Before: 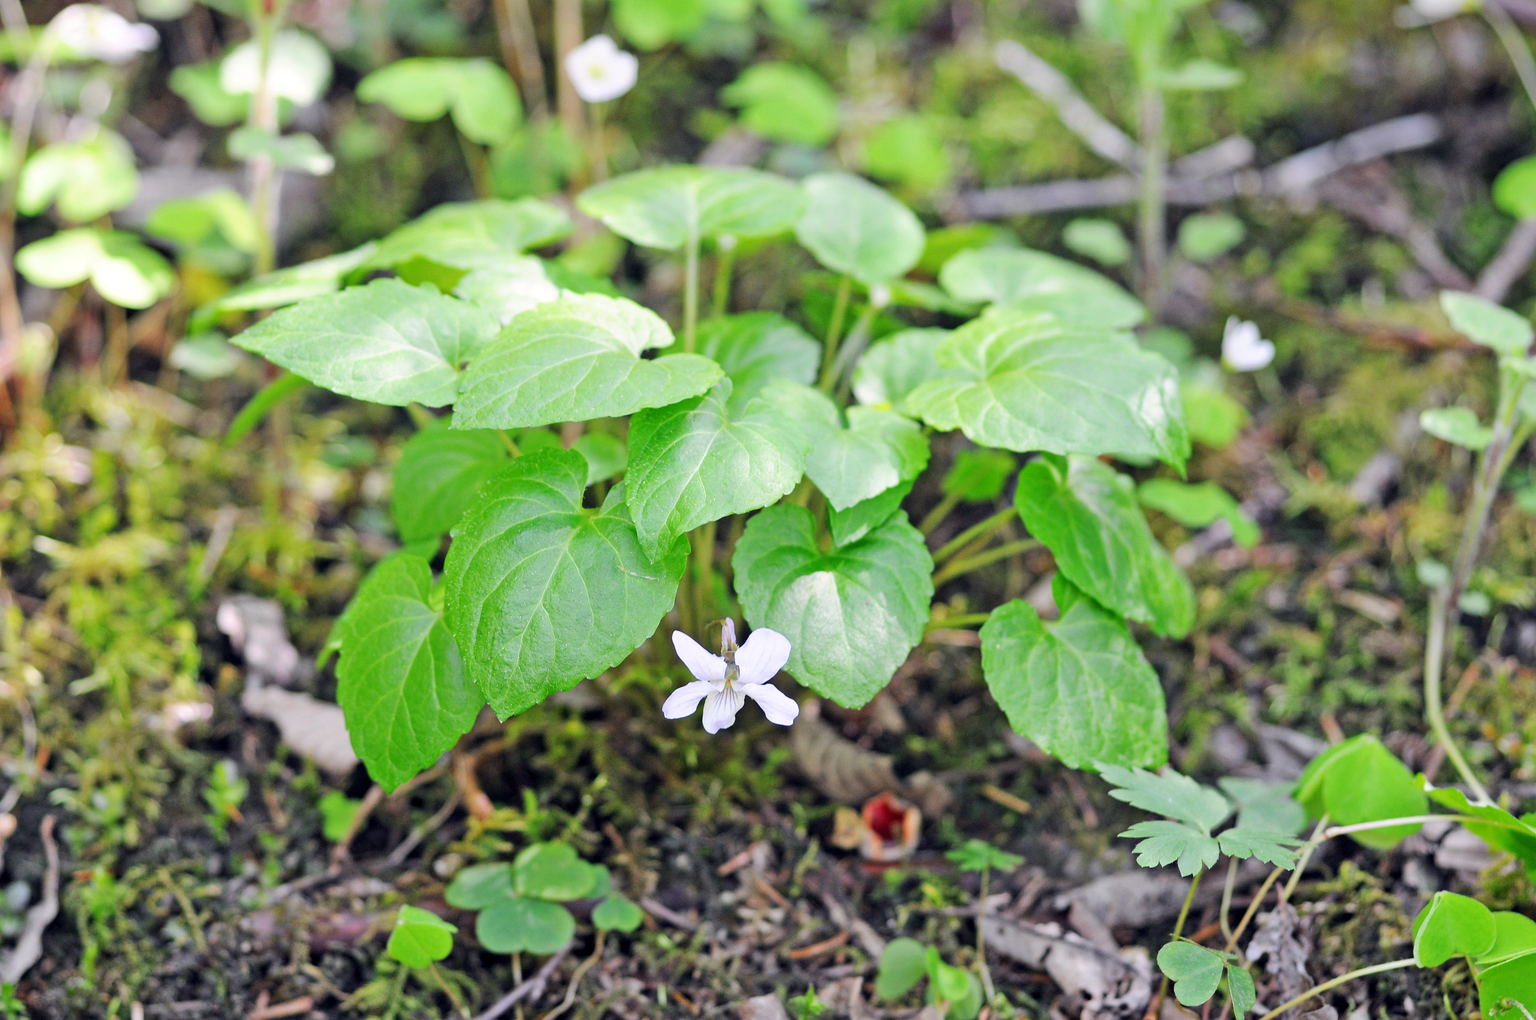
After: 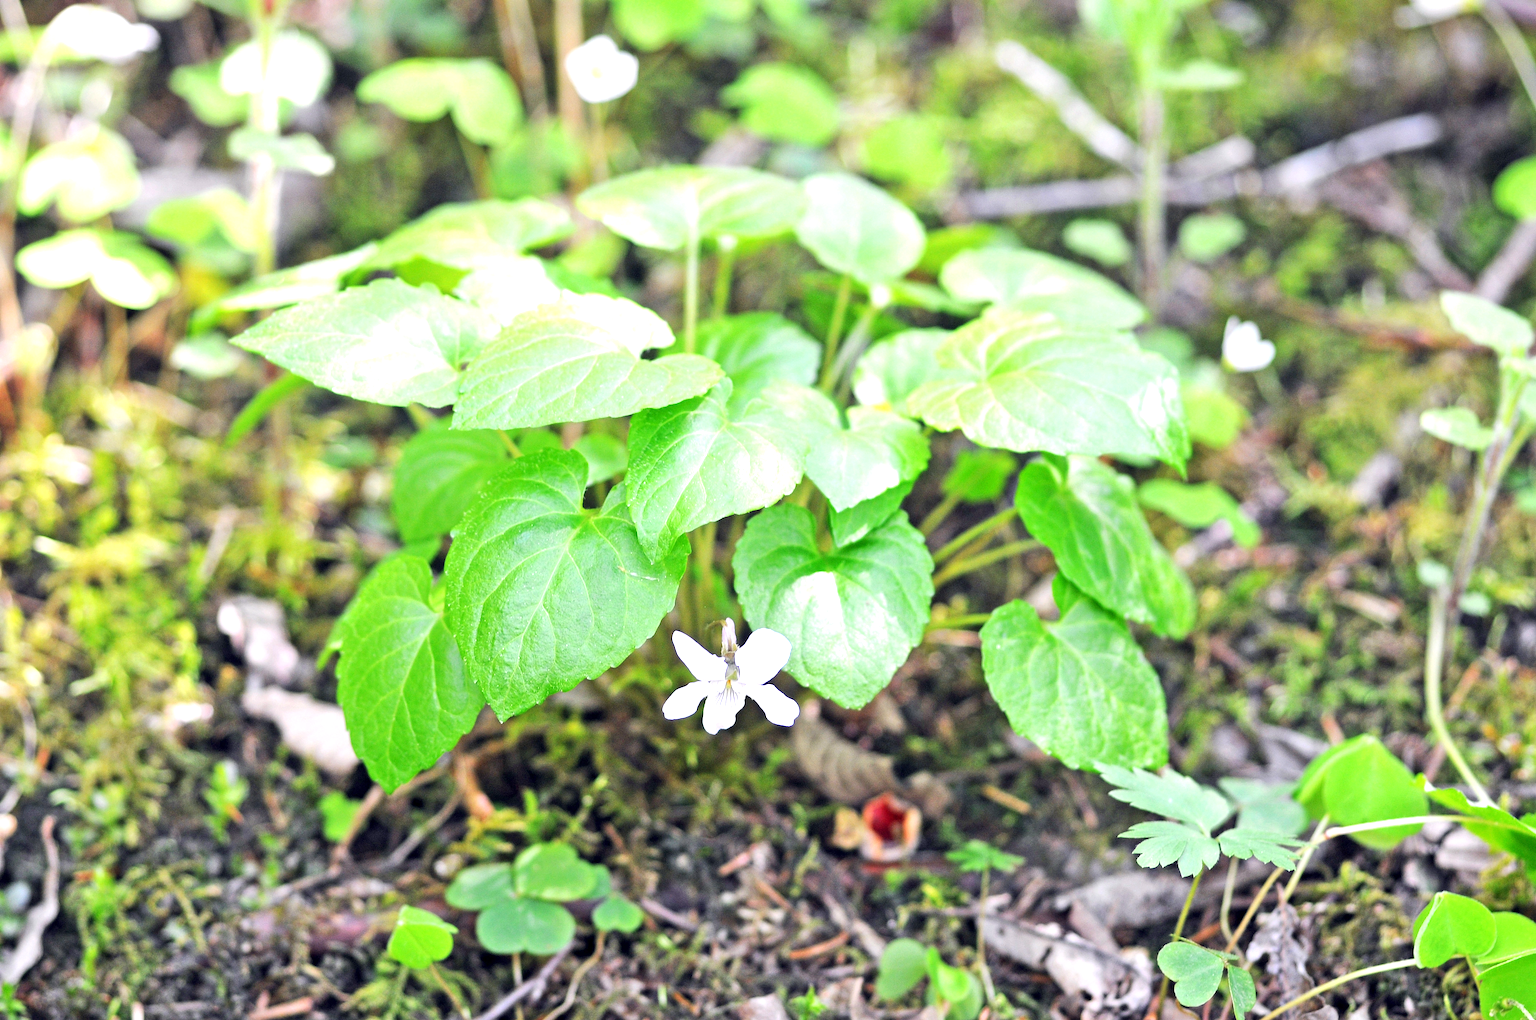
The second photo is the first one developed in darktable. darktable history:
exposure: exposure 0.777 EV, compensate highlight preservation false
